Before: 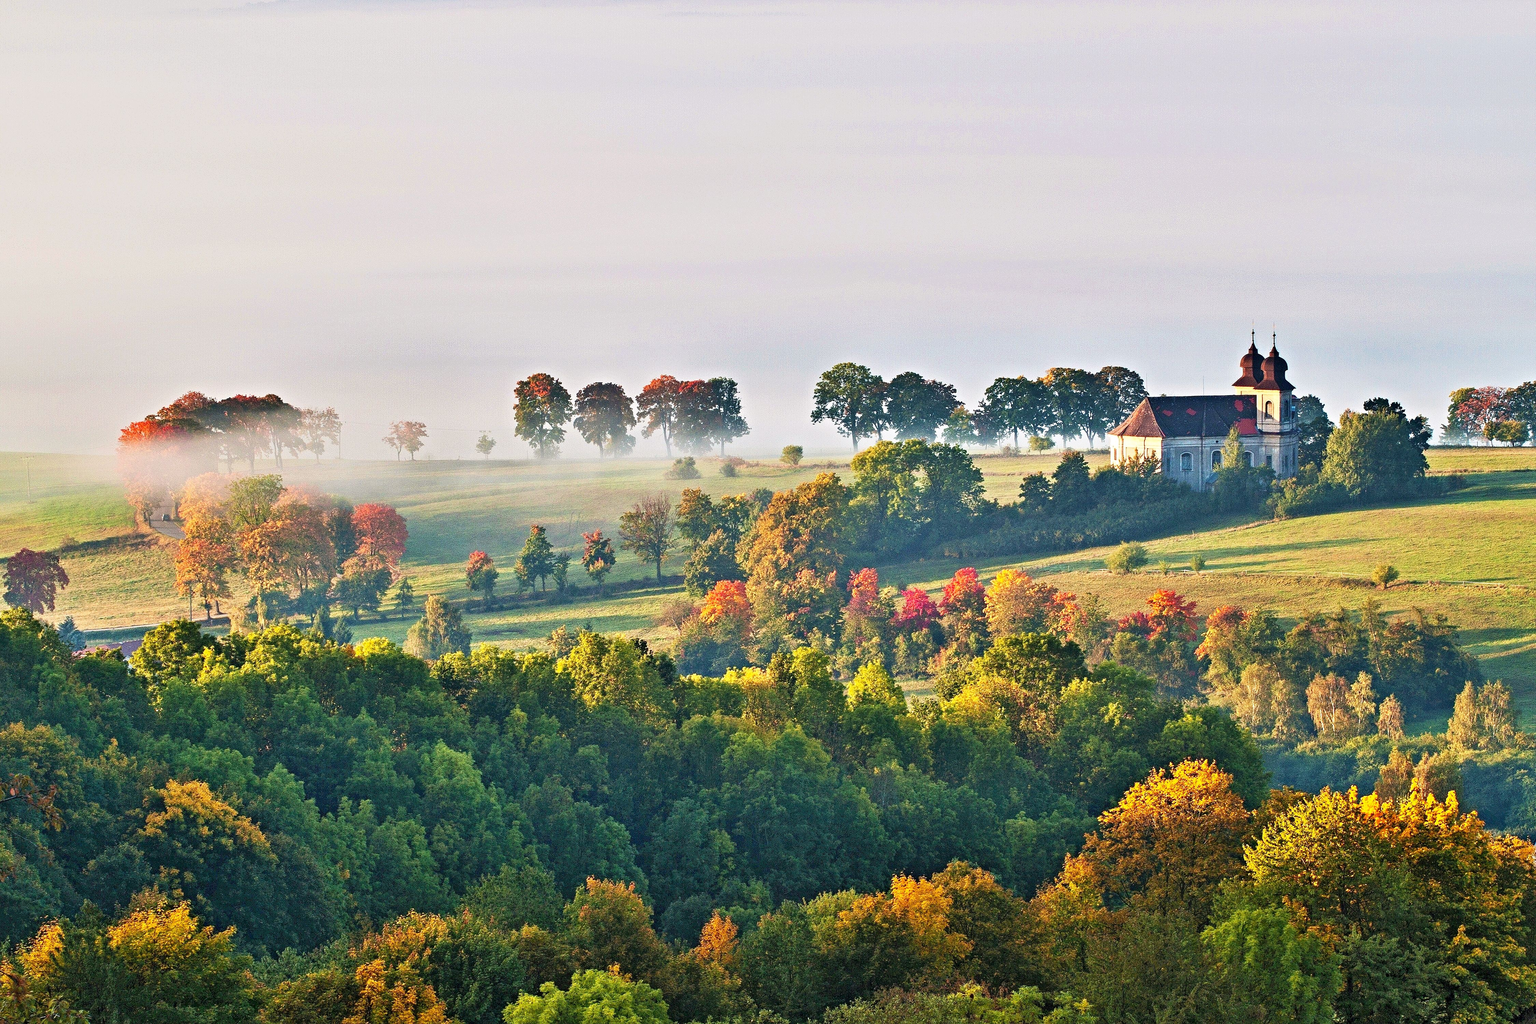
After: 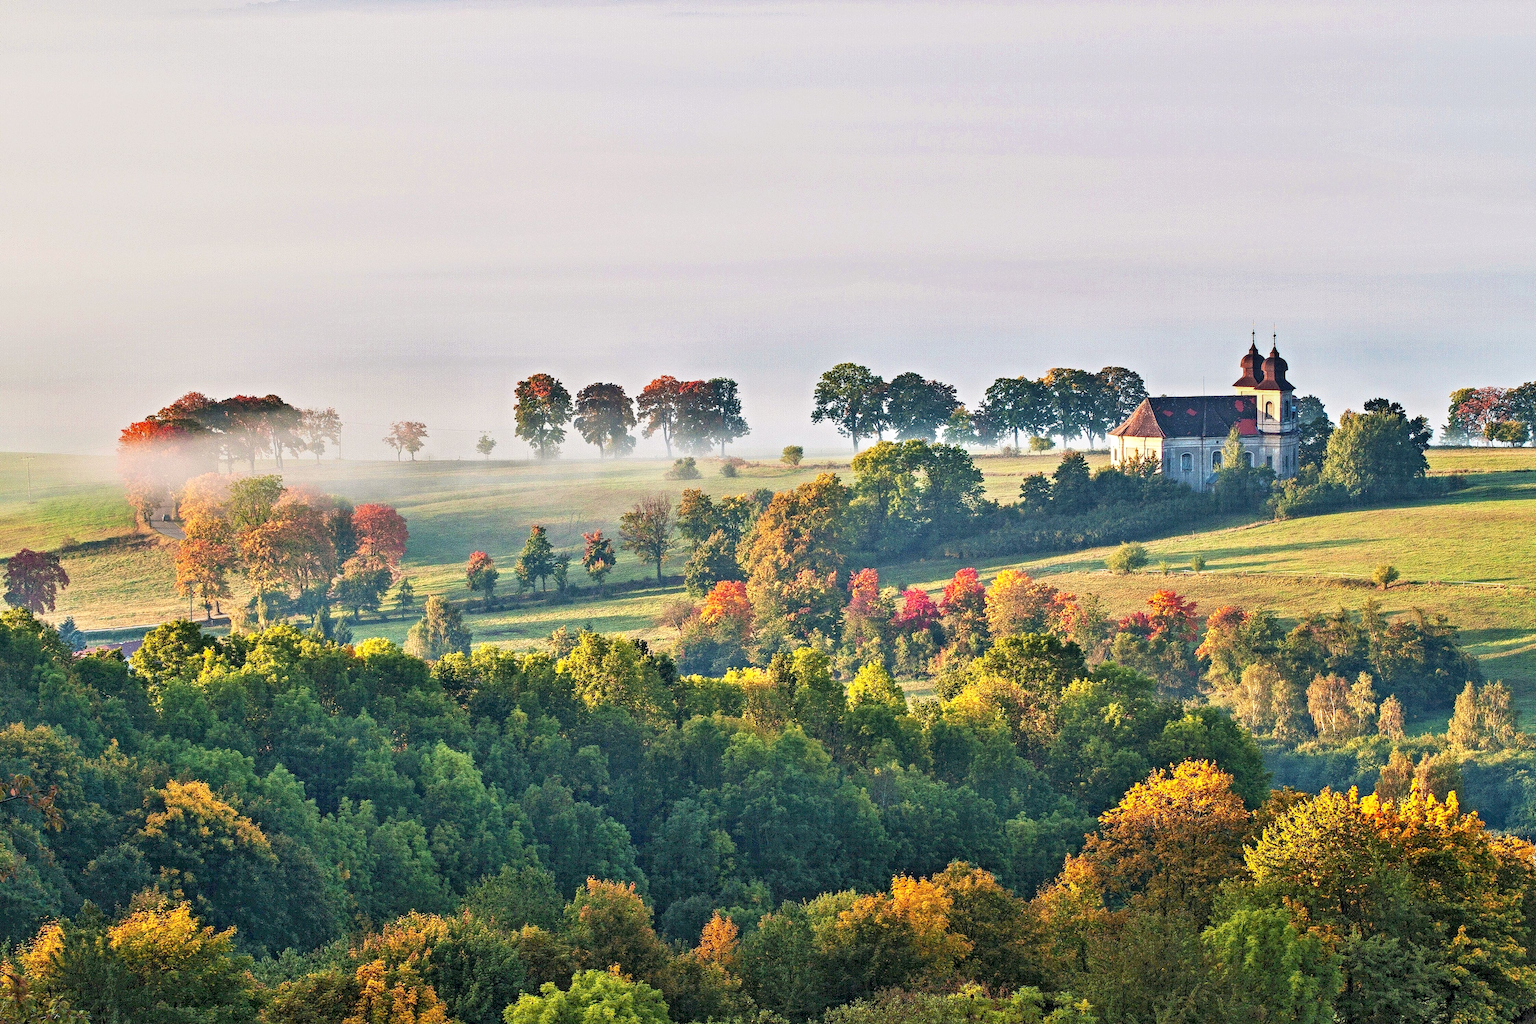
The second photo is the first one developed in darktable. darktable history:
local contrast: on, module defaults
contrast equalizer: y [[0.518, 0.517, 0.501, 0.5, 0.5, 0.5], [0.5 ×6], [0.5 ×6], [0 ×6], [0 ×6]]
